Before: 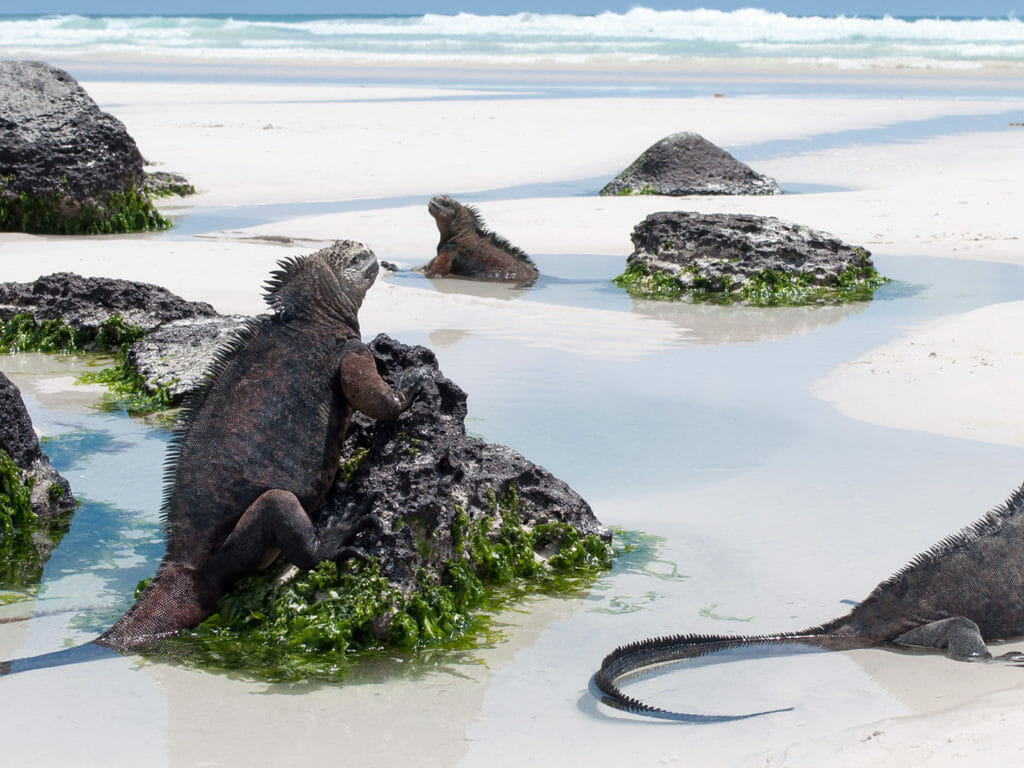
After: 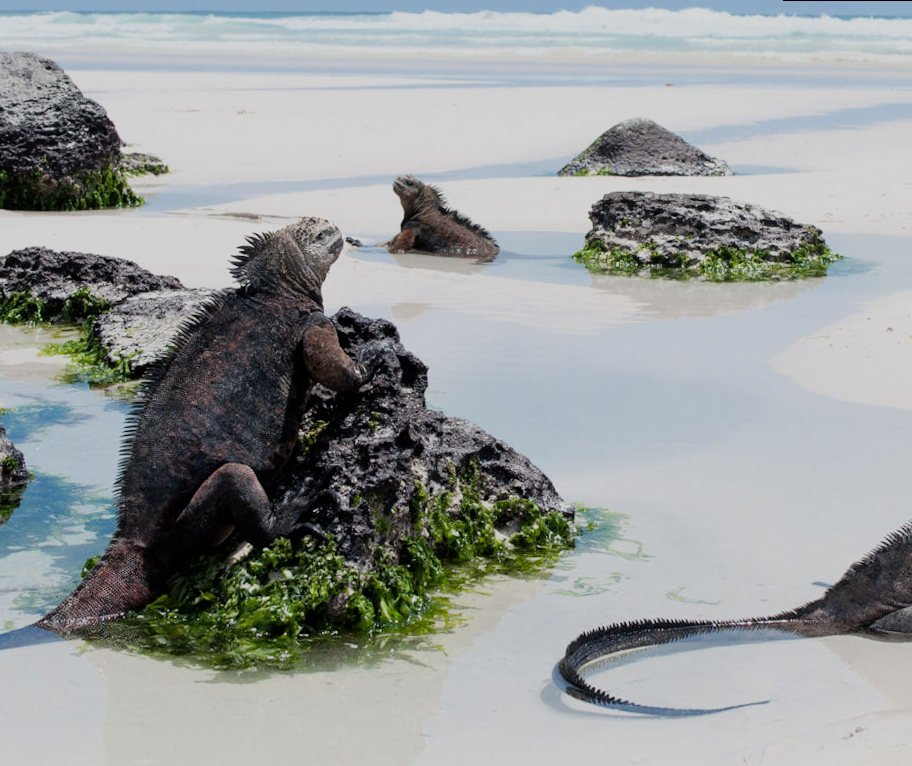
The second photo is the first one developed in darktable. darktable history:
contrast brightness saturation: contrast 0.1, brightness 0.02, saturation 0.02
filmic rgb: black relative exposure -7.32 EV, white relative exposure 5.09 EV, hardness 3.2
rotate and perspective: rotation 0.215°, lens shift (vertical) -0.139, crop left 0.069, crop right 0.939, crop top 0.002, crop bottom 0.996
crop: right 4.126%, bottom 0.031%
